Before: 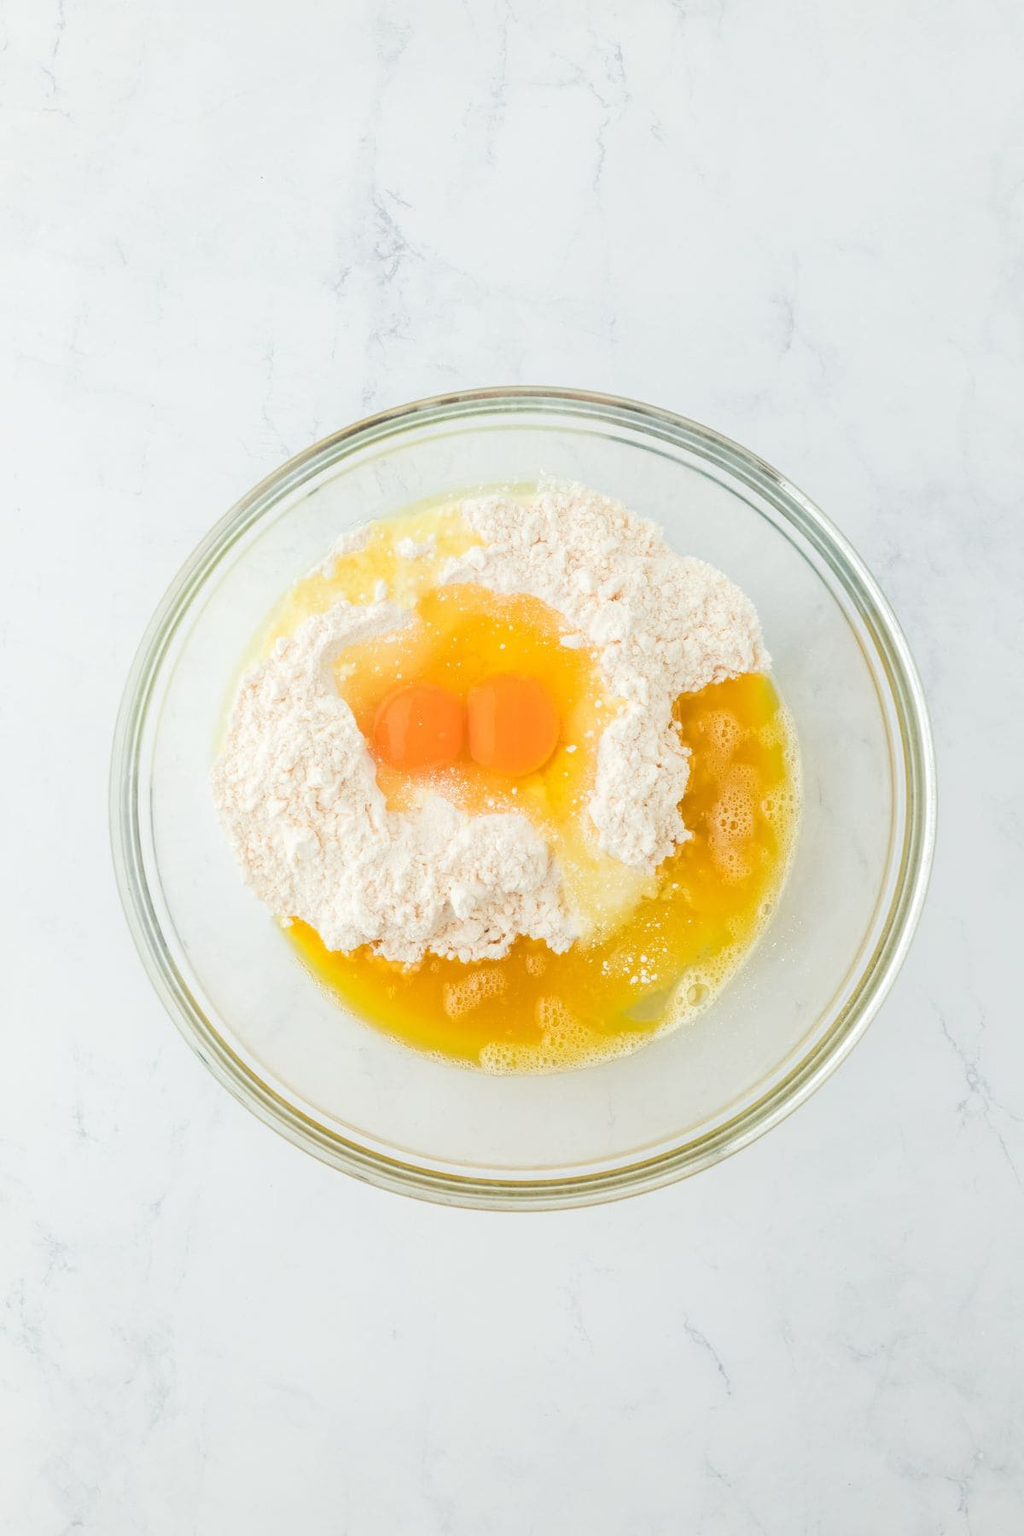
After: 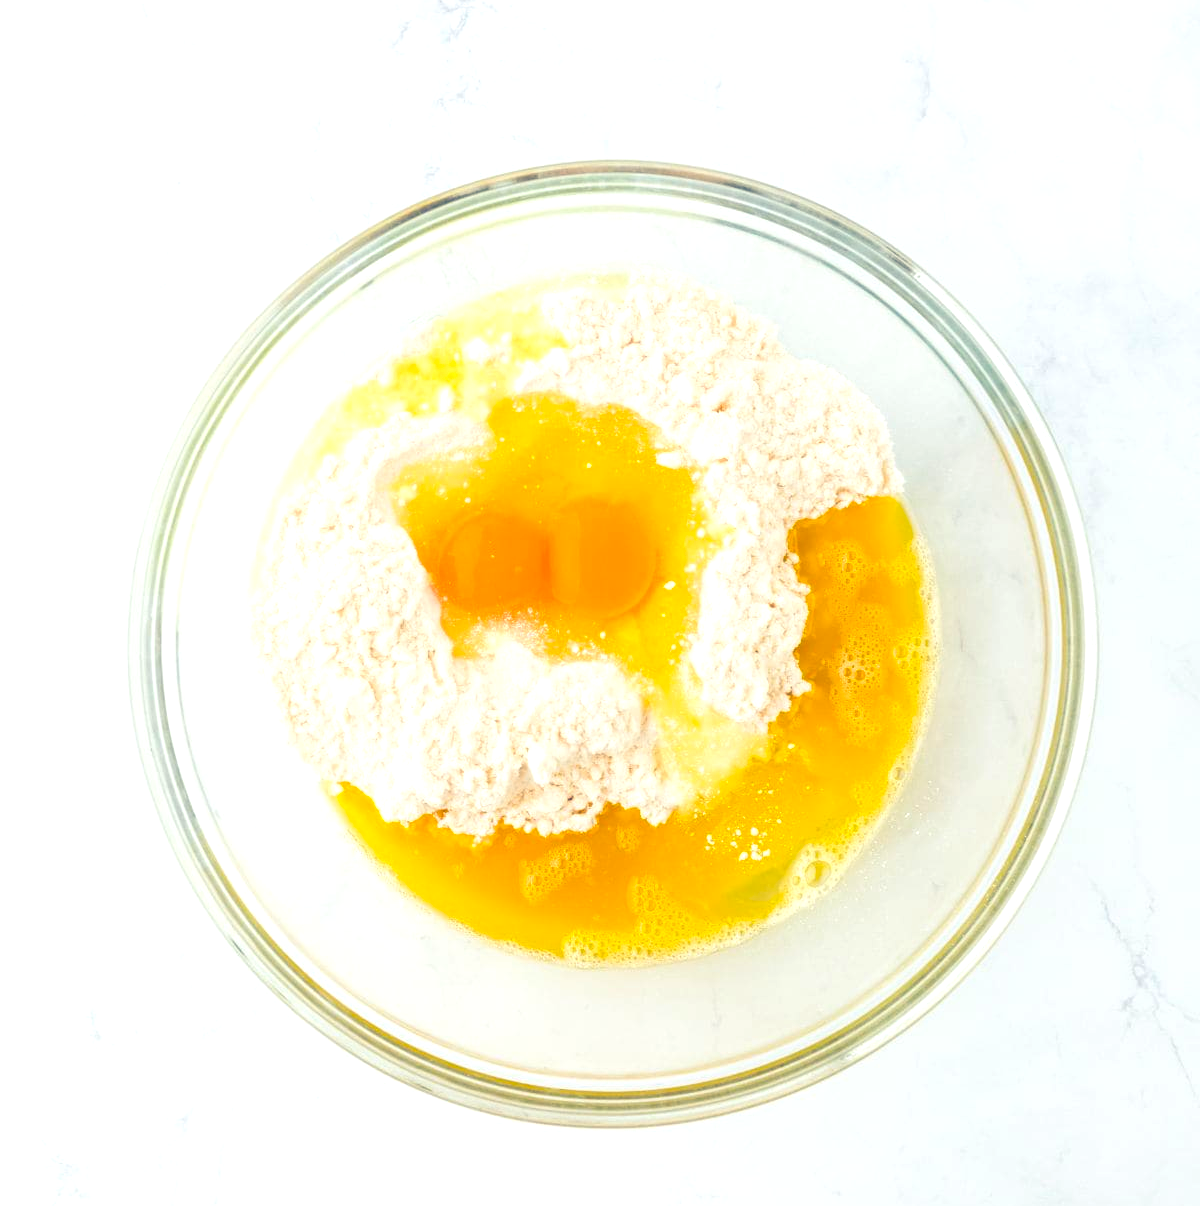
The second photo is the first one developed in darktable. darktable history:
exposure: black level correction -0.028, compensate highlight preservation false
color balance rgb: shadows lift › luminance -40.958%, shadows lift › chroma 13.793%, shadows lift › hue 258.77°, perceptual saturation grading › global saturation 36.578%, perceptual brilliance grading › global brilliance 10.057%, perceptual brilliance grading › shadows 14.699%
crop: top 16.268%, bottom 16.685%
